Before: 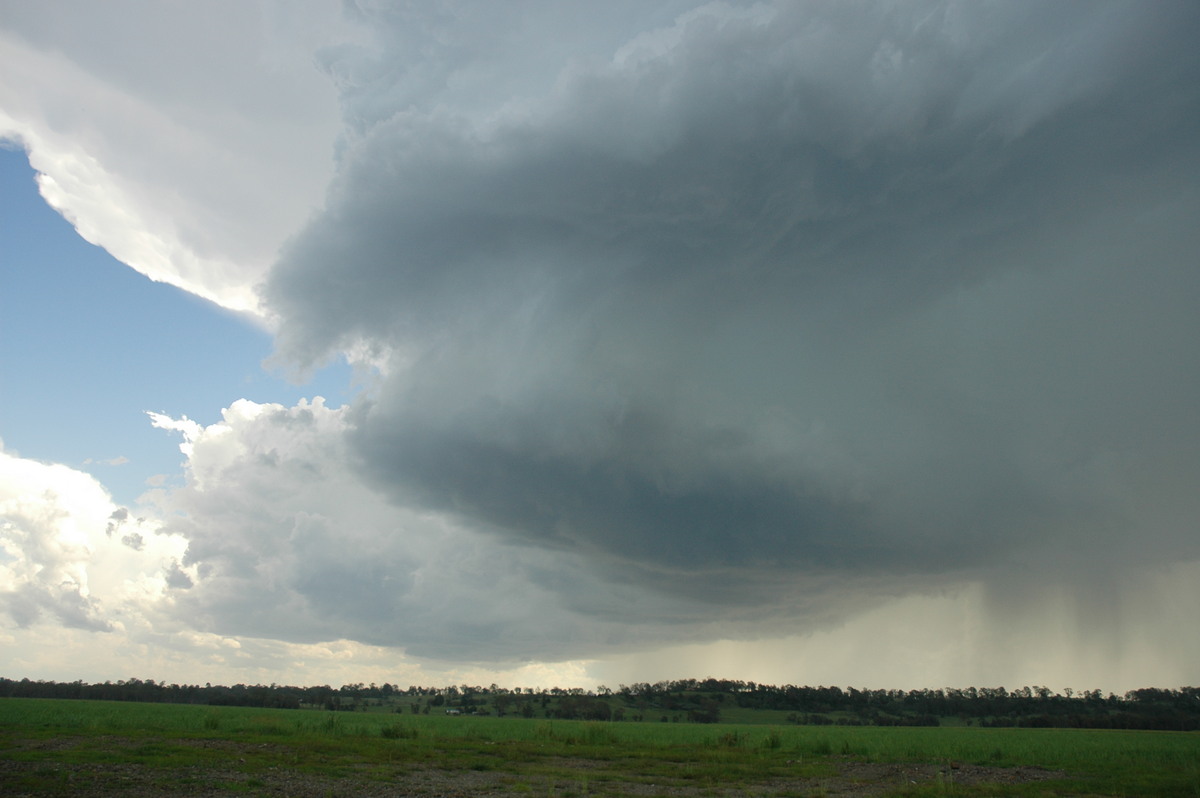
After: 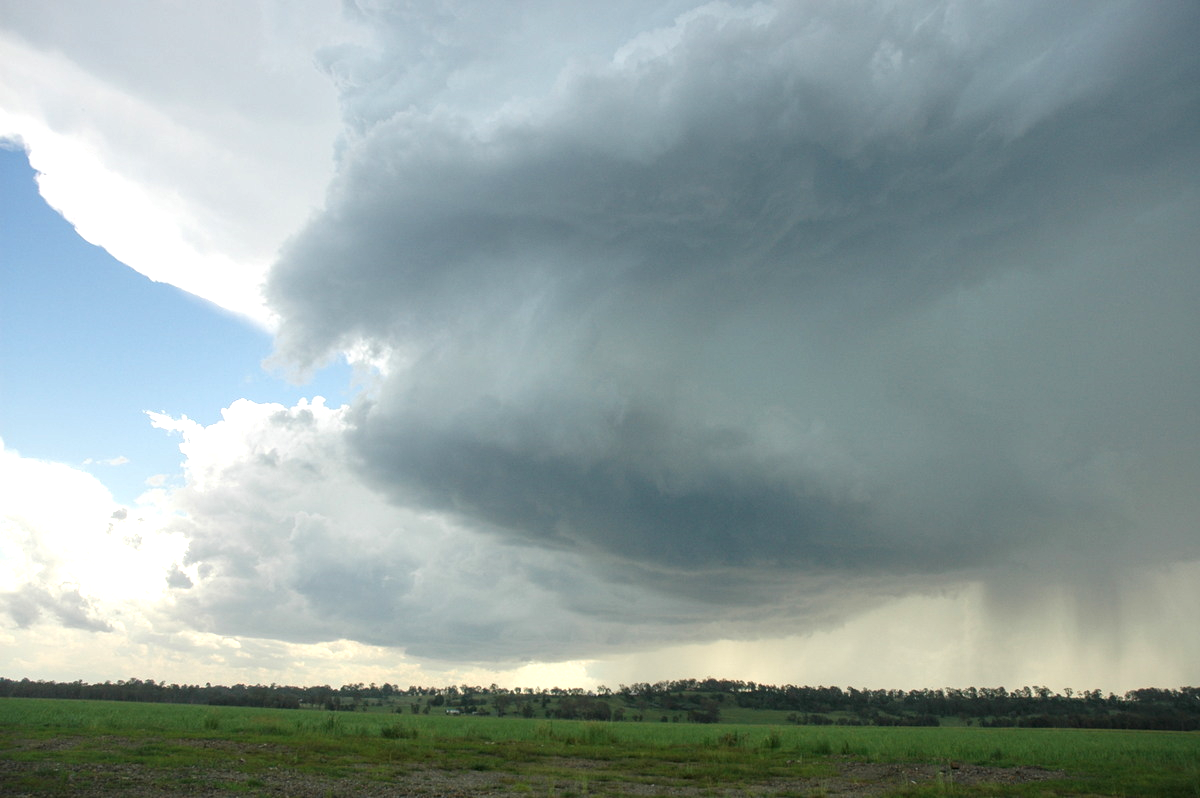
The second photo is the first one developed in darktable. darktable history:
exposure: exposure 0.526 EV, compensate highlight preservation false
local contrast: on, module defaults
